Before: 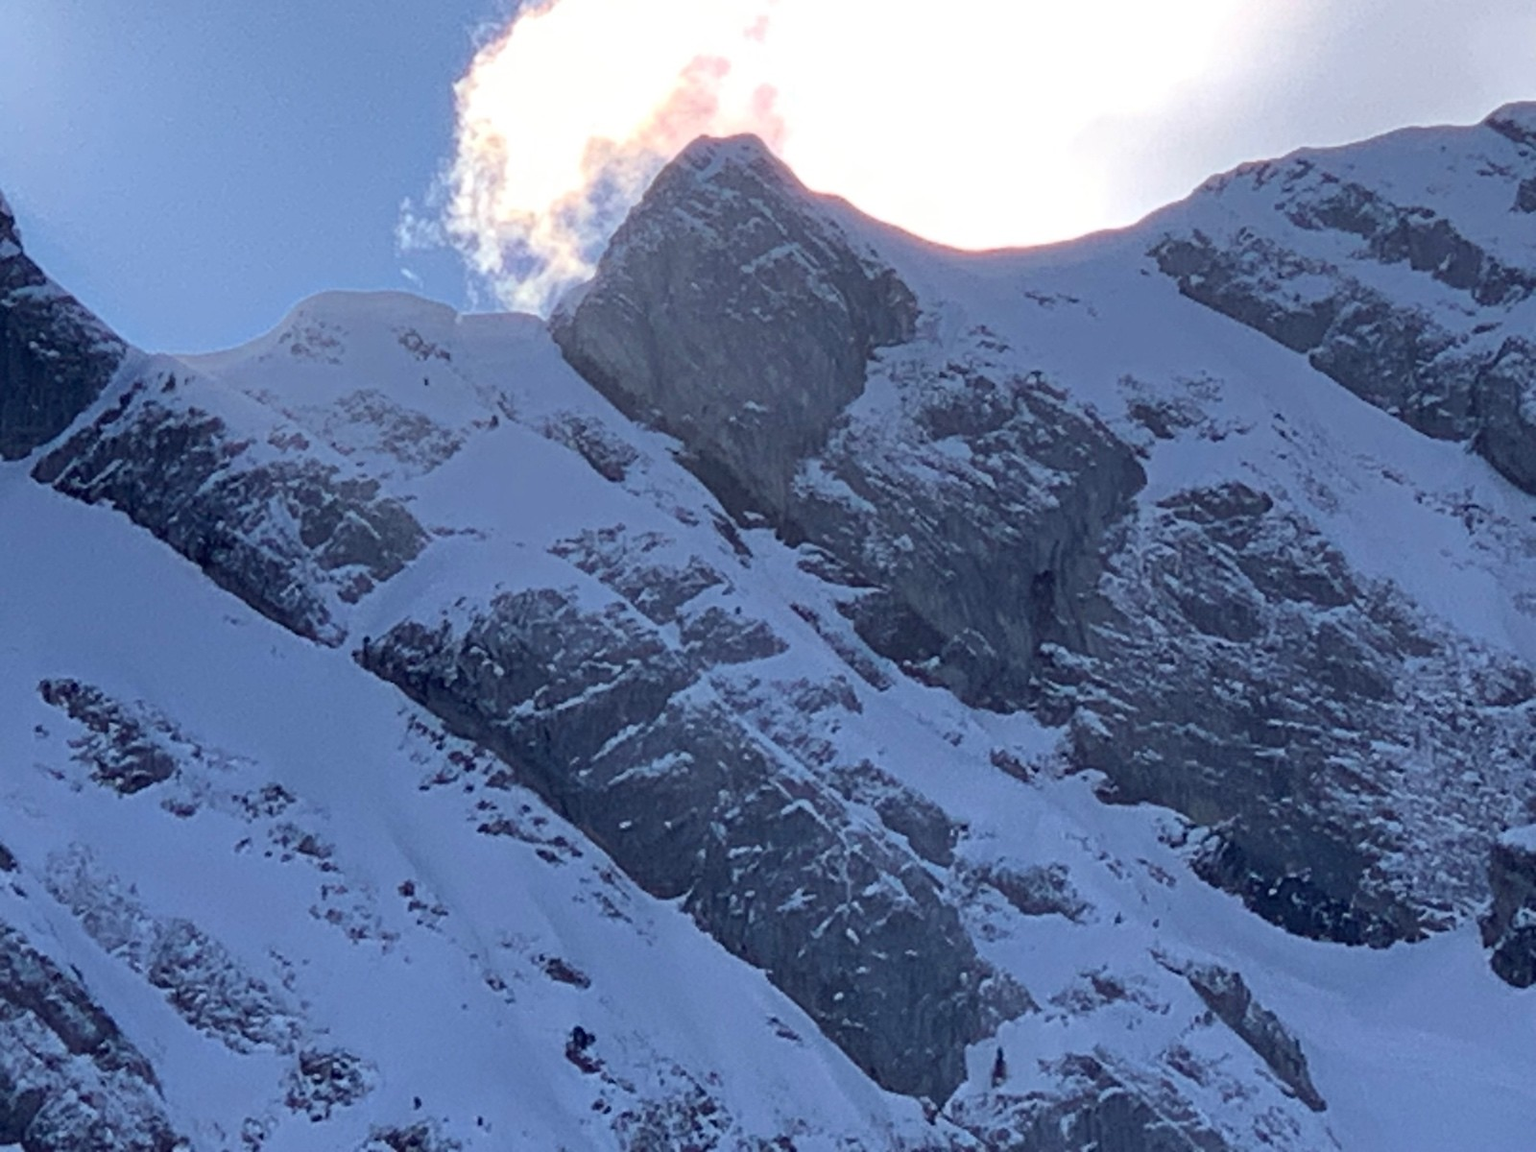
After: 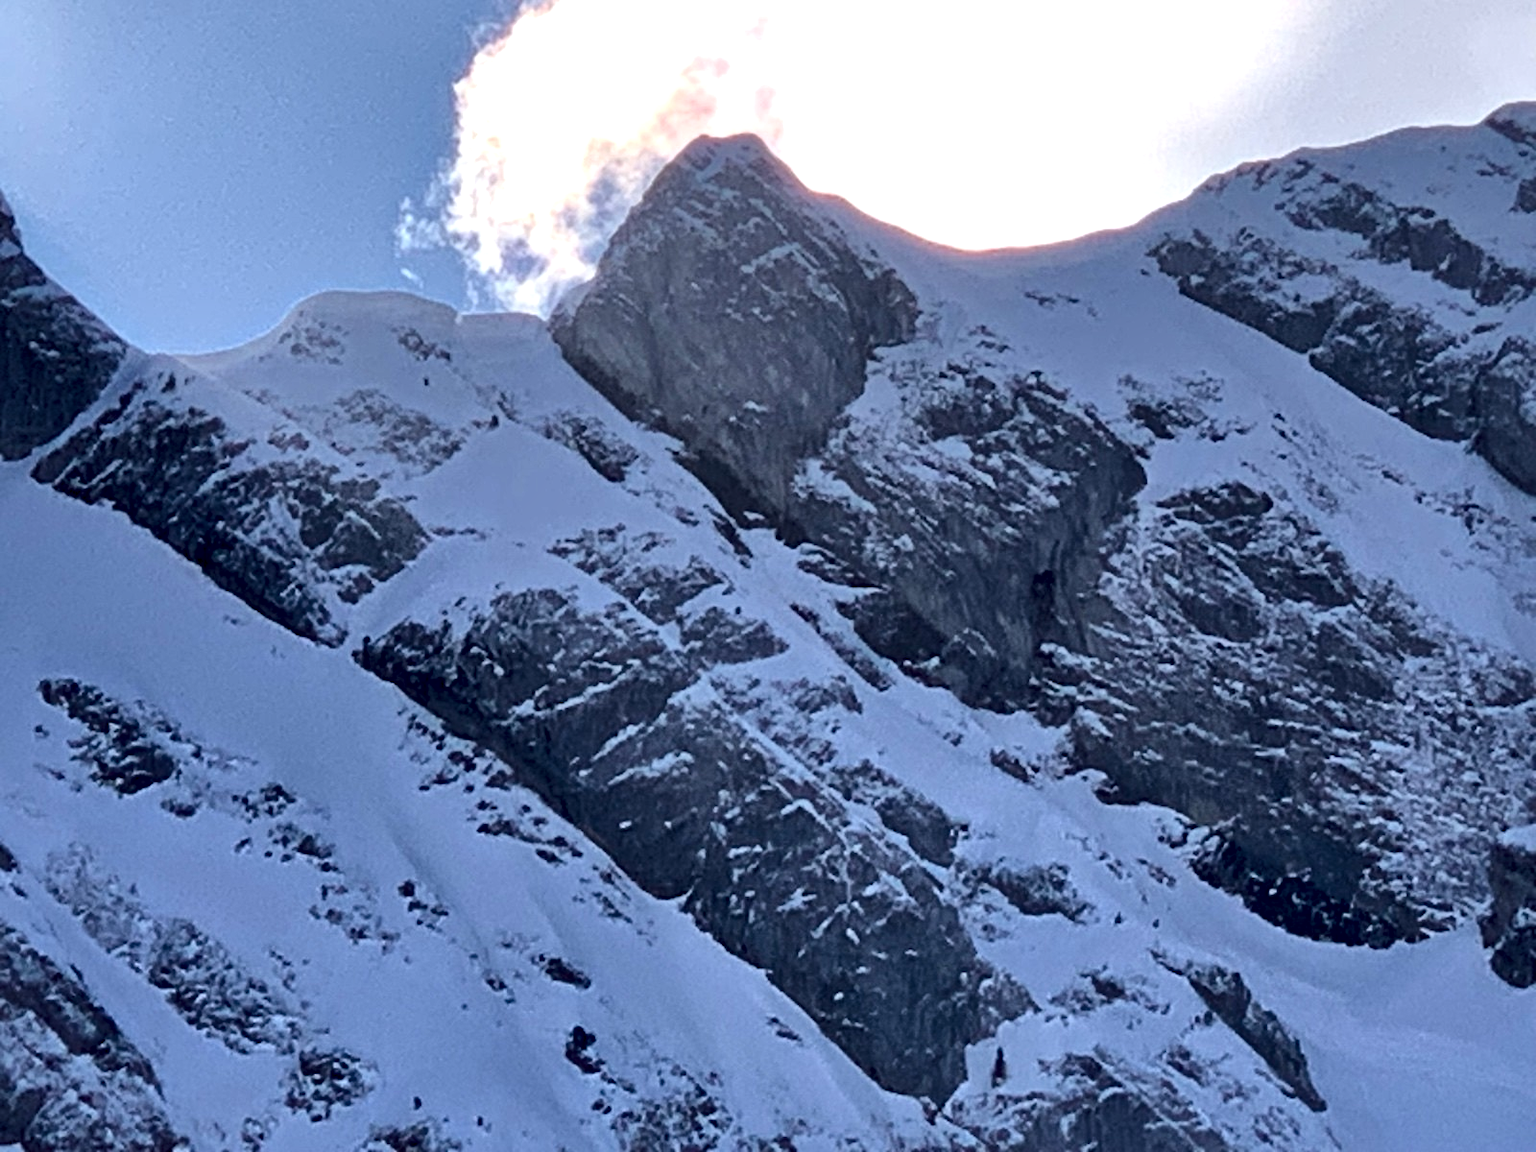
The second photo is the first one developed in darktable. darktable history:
levels: levels [0.016, 0.484, 0.953]
exposure: compensate exposure bias true, compensate highlight preservation false
local contrast: mode bilateral grid, contrast 69, coarseness 76, detail 180%, midtone range 0.2
